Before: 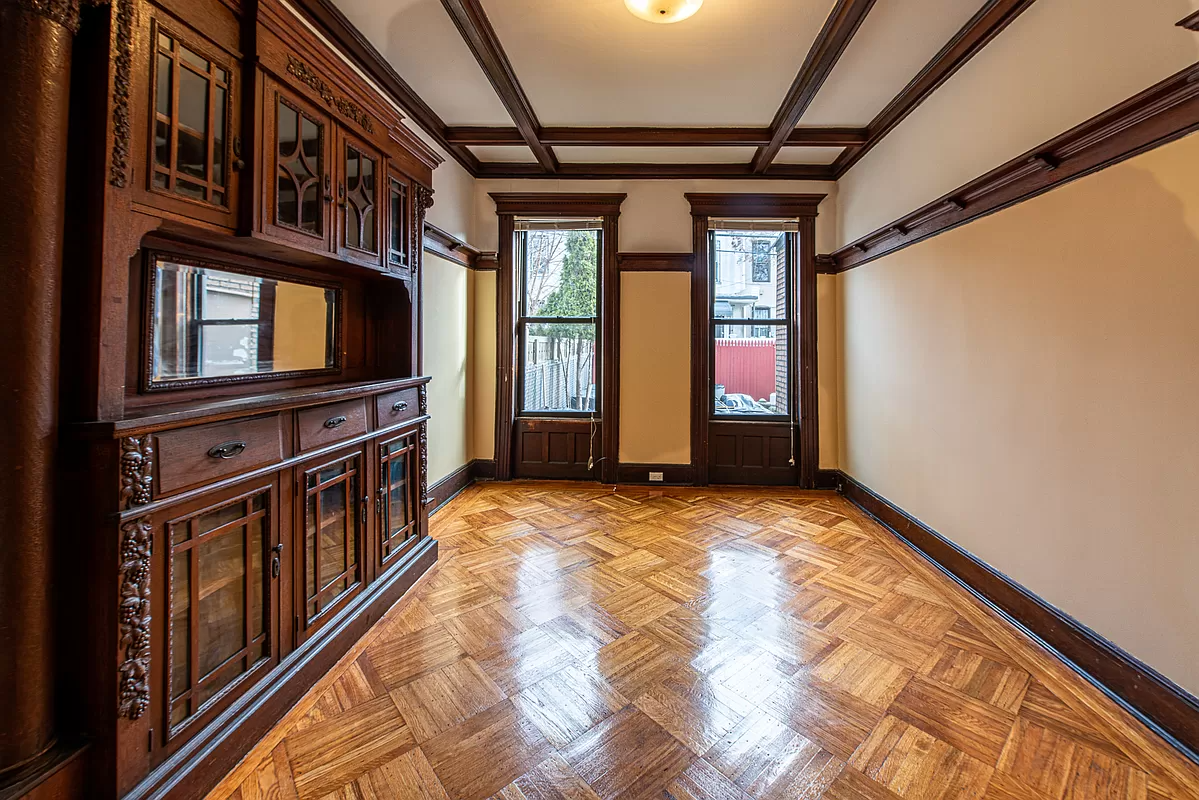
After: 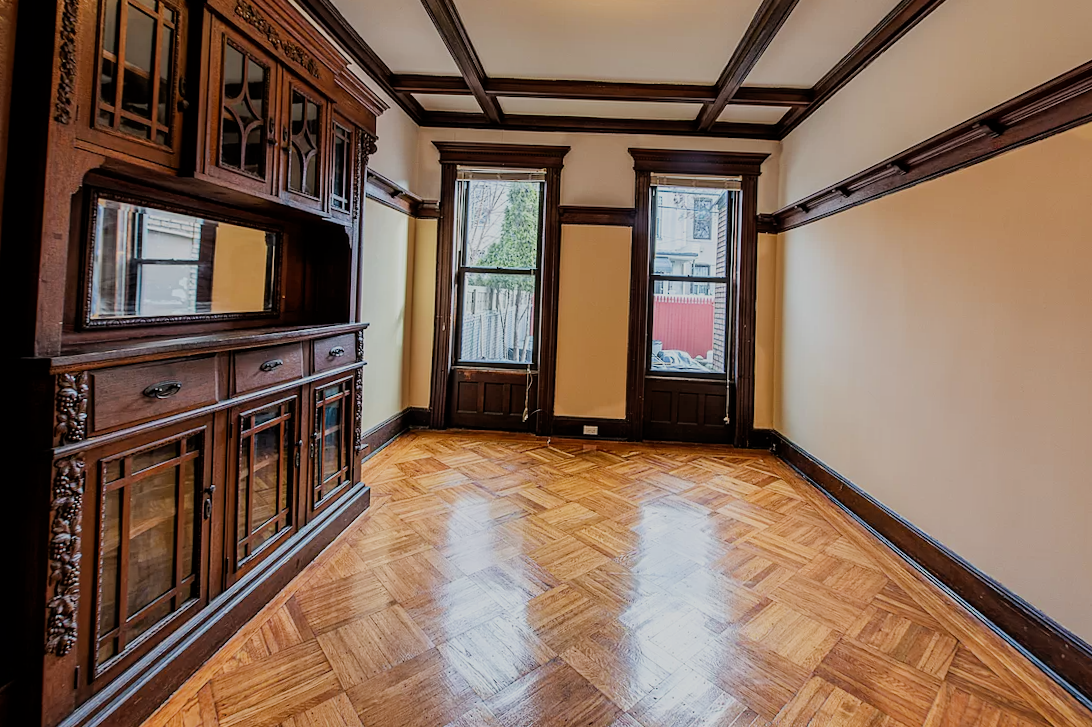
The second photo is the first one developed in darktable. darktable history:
crop and rotate: angle -1.87°, left 3.088%, top 3.877%, right 1.376%, bottom 0.729%
exposure: exposure 0.084 EV, compensate highlight preservation false
filmic rgb: black relative exposure -7.12 EV, white relative exposure 5.36 EV, hardness 3.02
